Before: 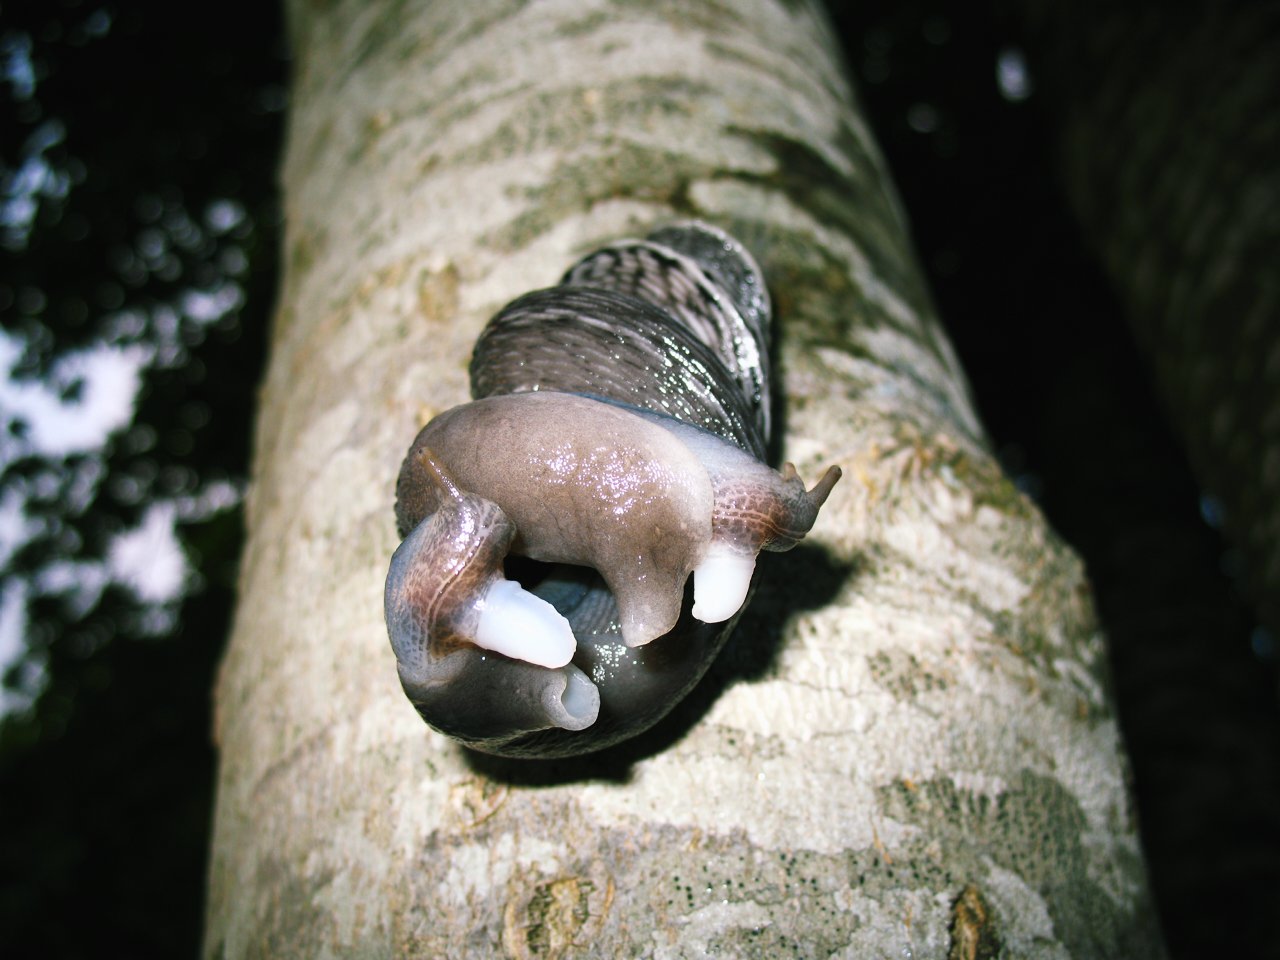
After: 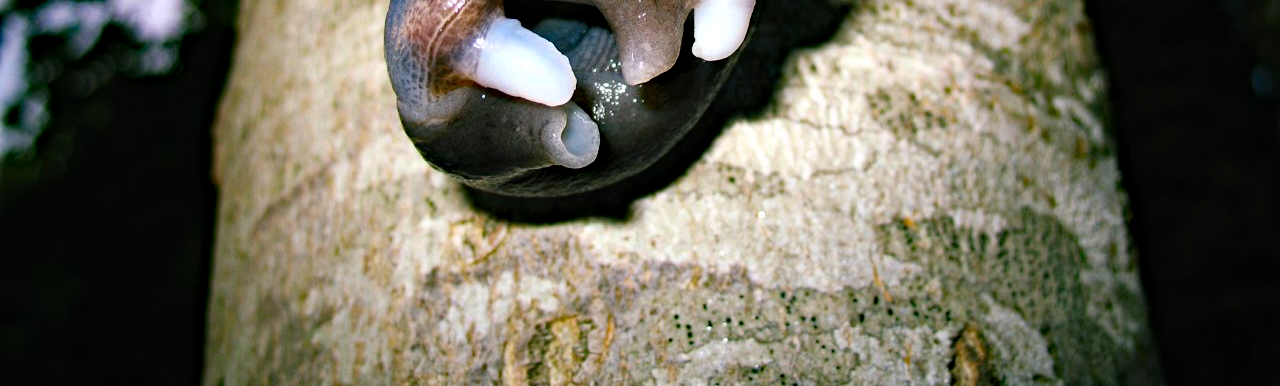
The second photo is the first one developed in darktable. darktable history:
crop and rotate: top 58.585%, bottom 1.173%
haze removal: strength 0.52, distance 0.92, compatibility mode true, adaptive false
